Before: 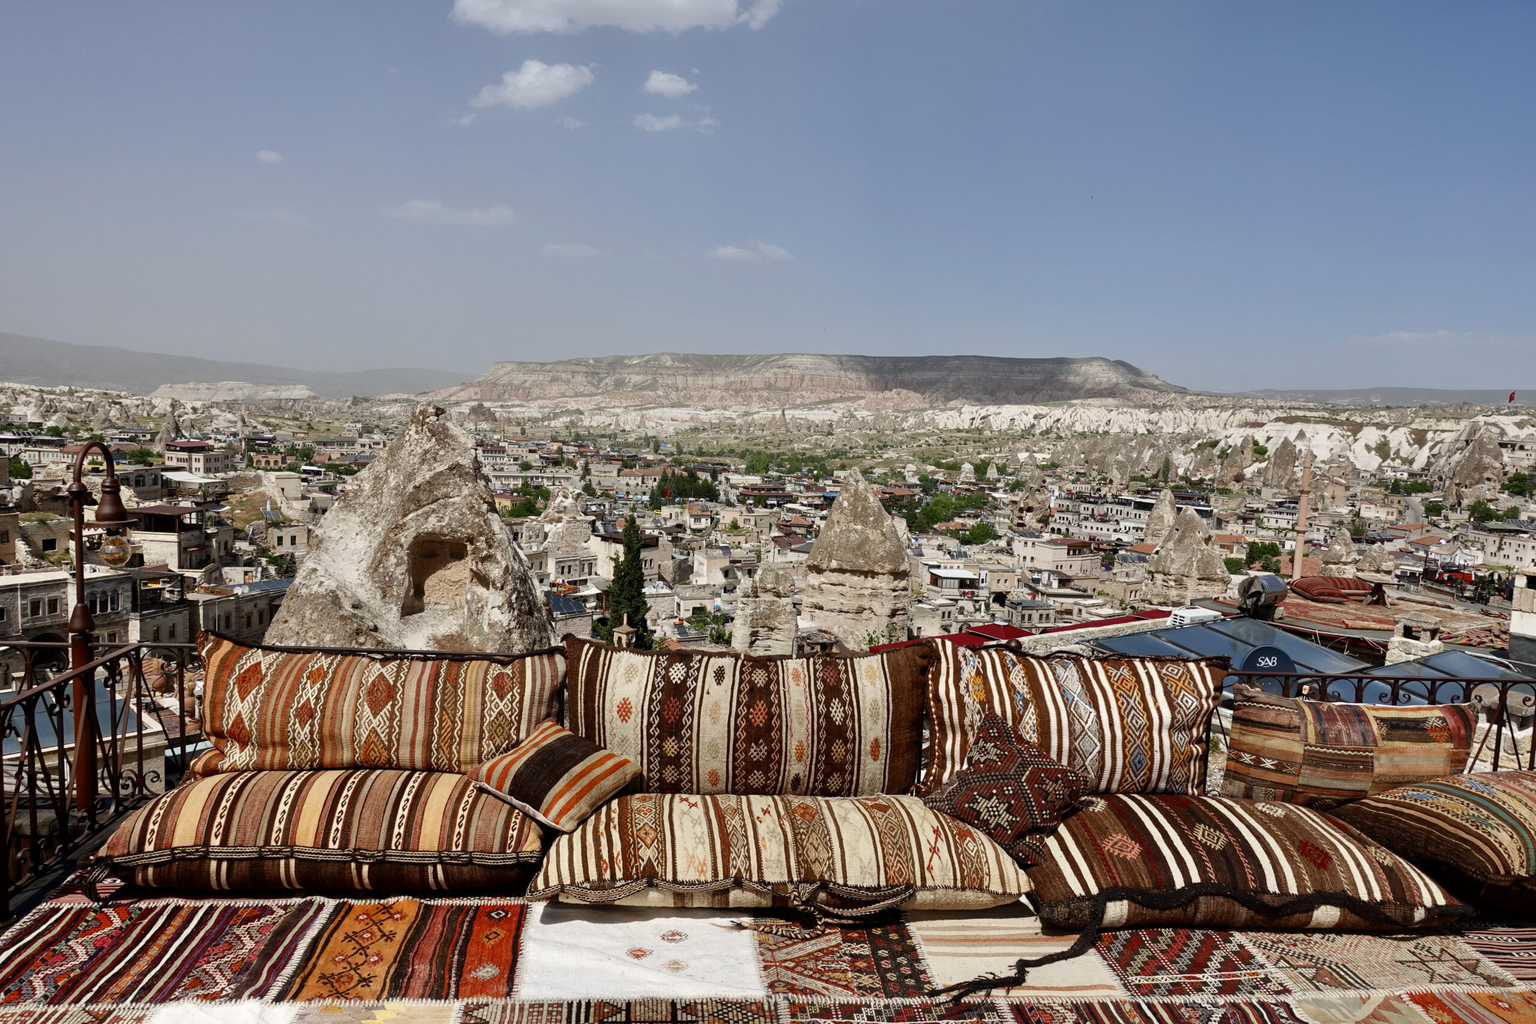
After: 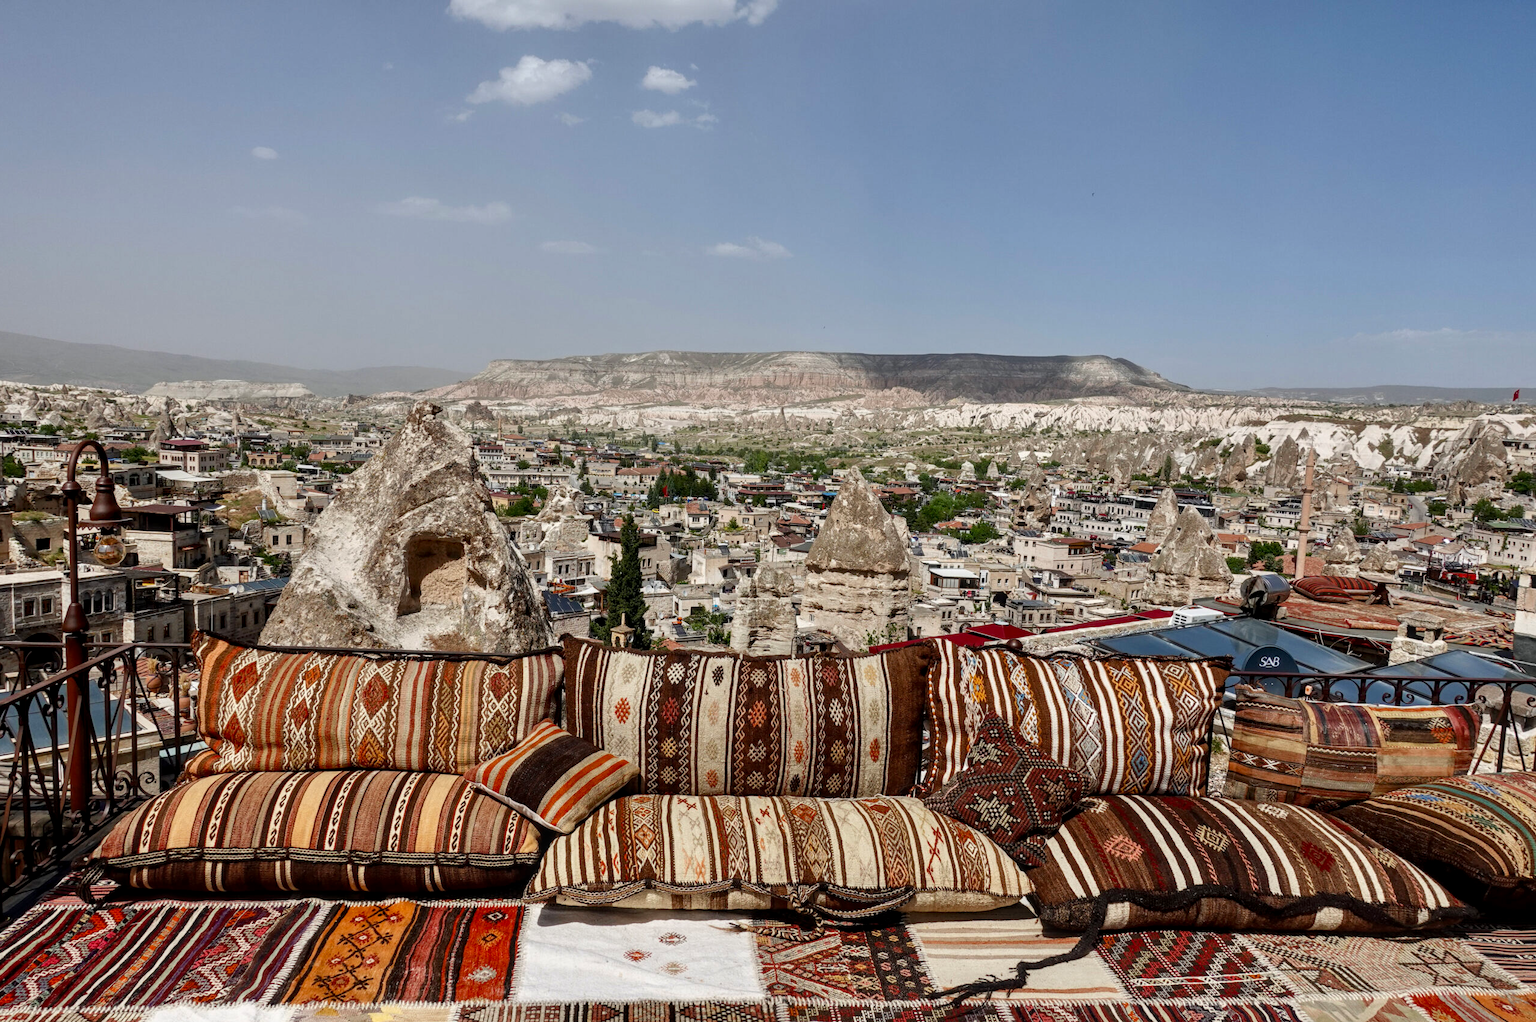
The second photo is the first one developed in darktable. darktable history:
local contrast: on, module defaults
crop: left 0.434%, top 0.485%, right 0.244%, bottom 0.386%
